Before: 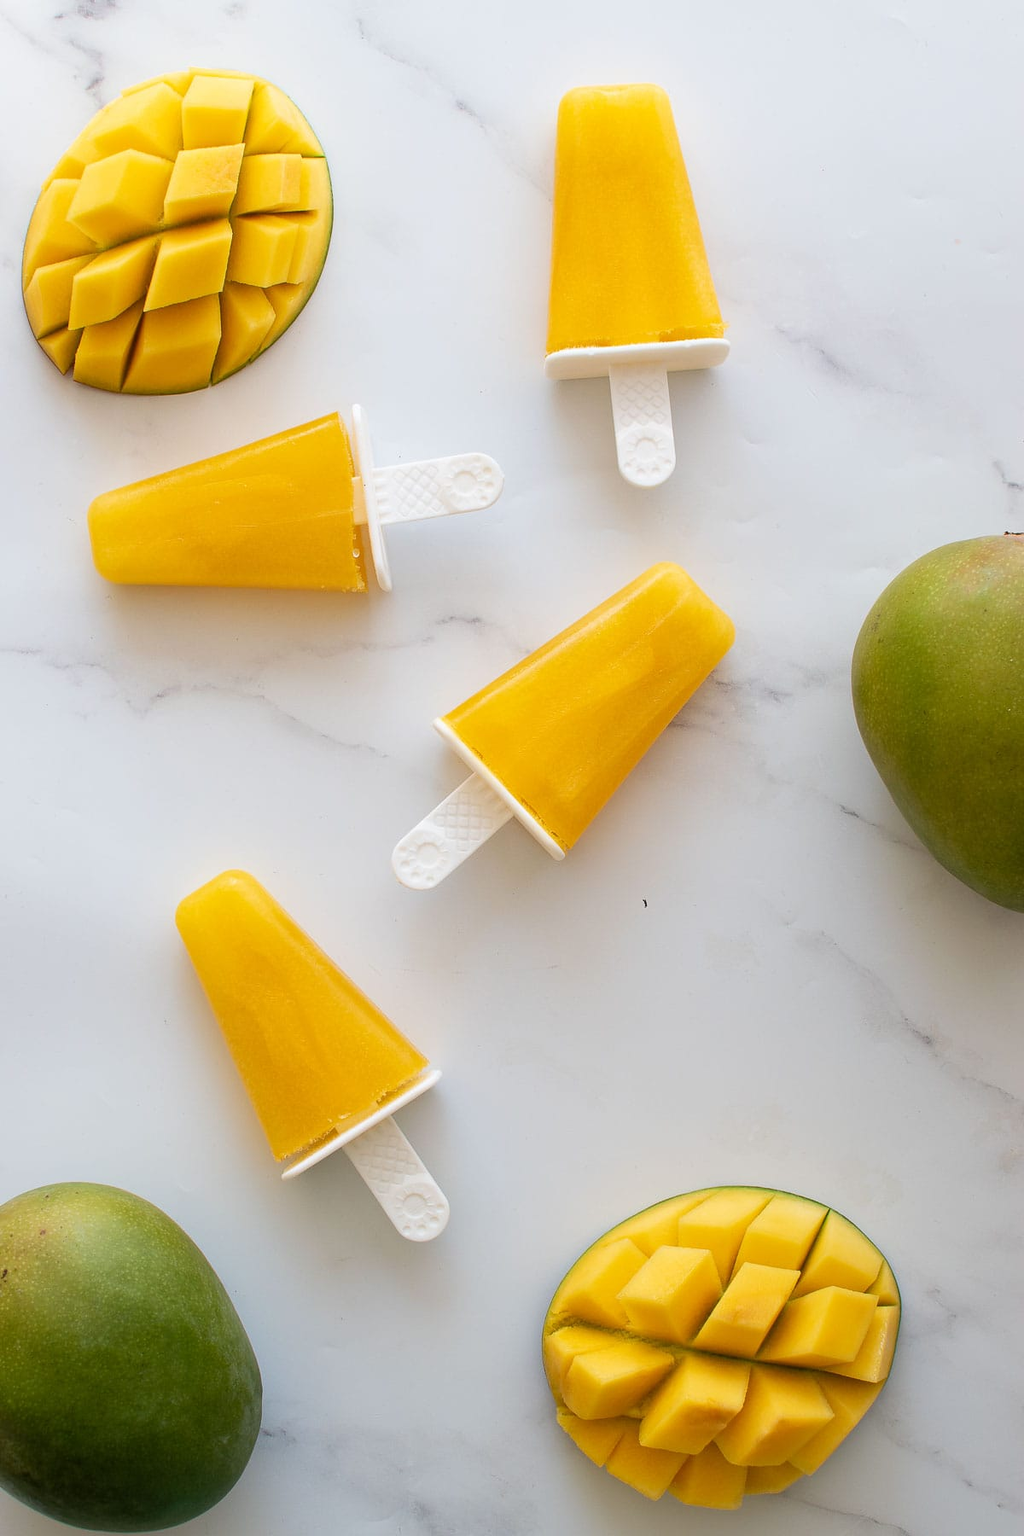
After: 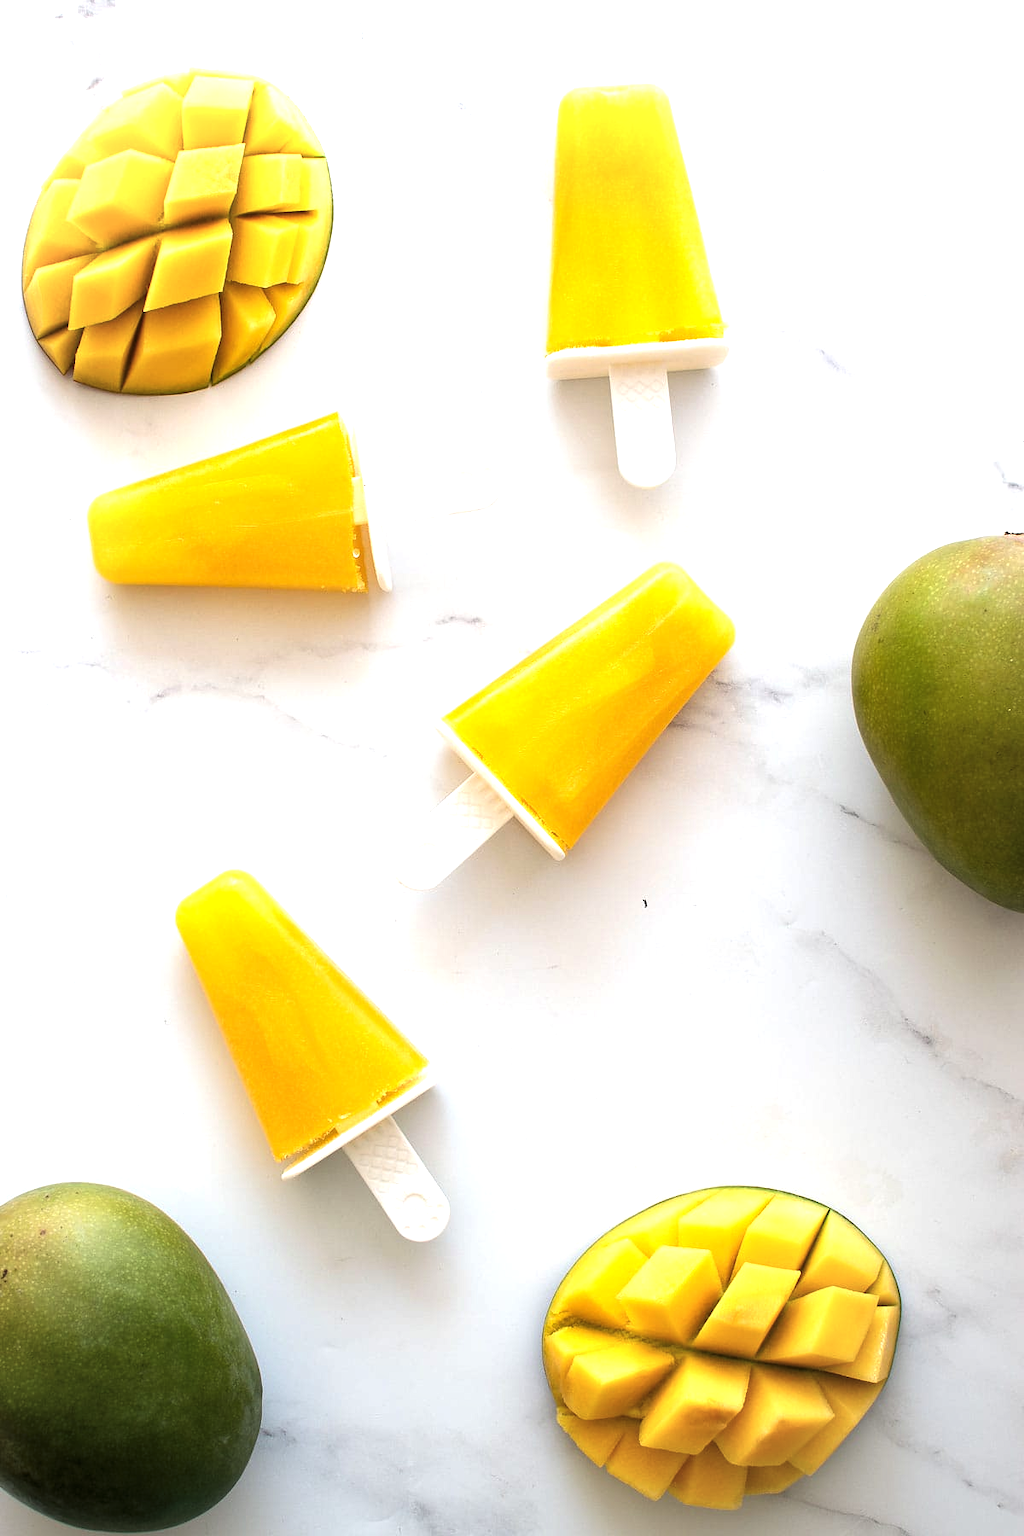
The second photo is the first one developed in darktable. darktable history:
exposure: exposure 0.717 EV, compensate highlight preservation false
vignetting: fall-off start 72.64%, fall-off radius 106.83%, brightness -0.182, saturation -0.294, width/height ratio 0.728
levels: levels [0.029, 0.545, 0.971]
